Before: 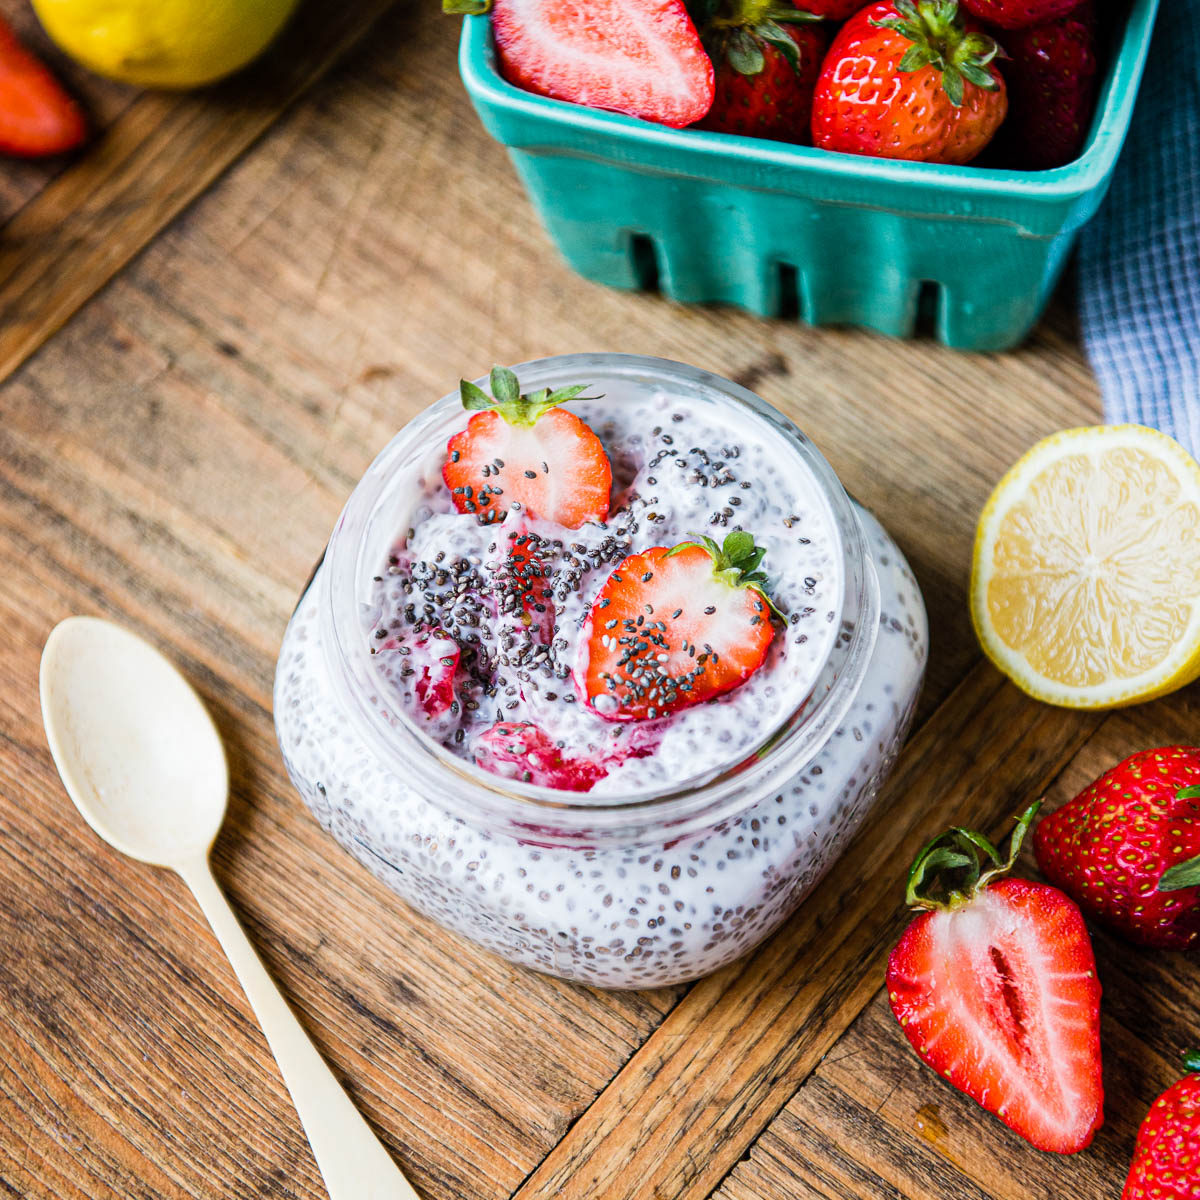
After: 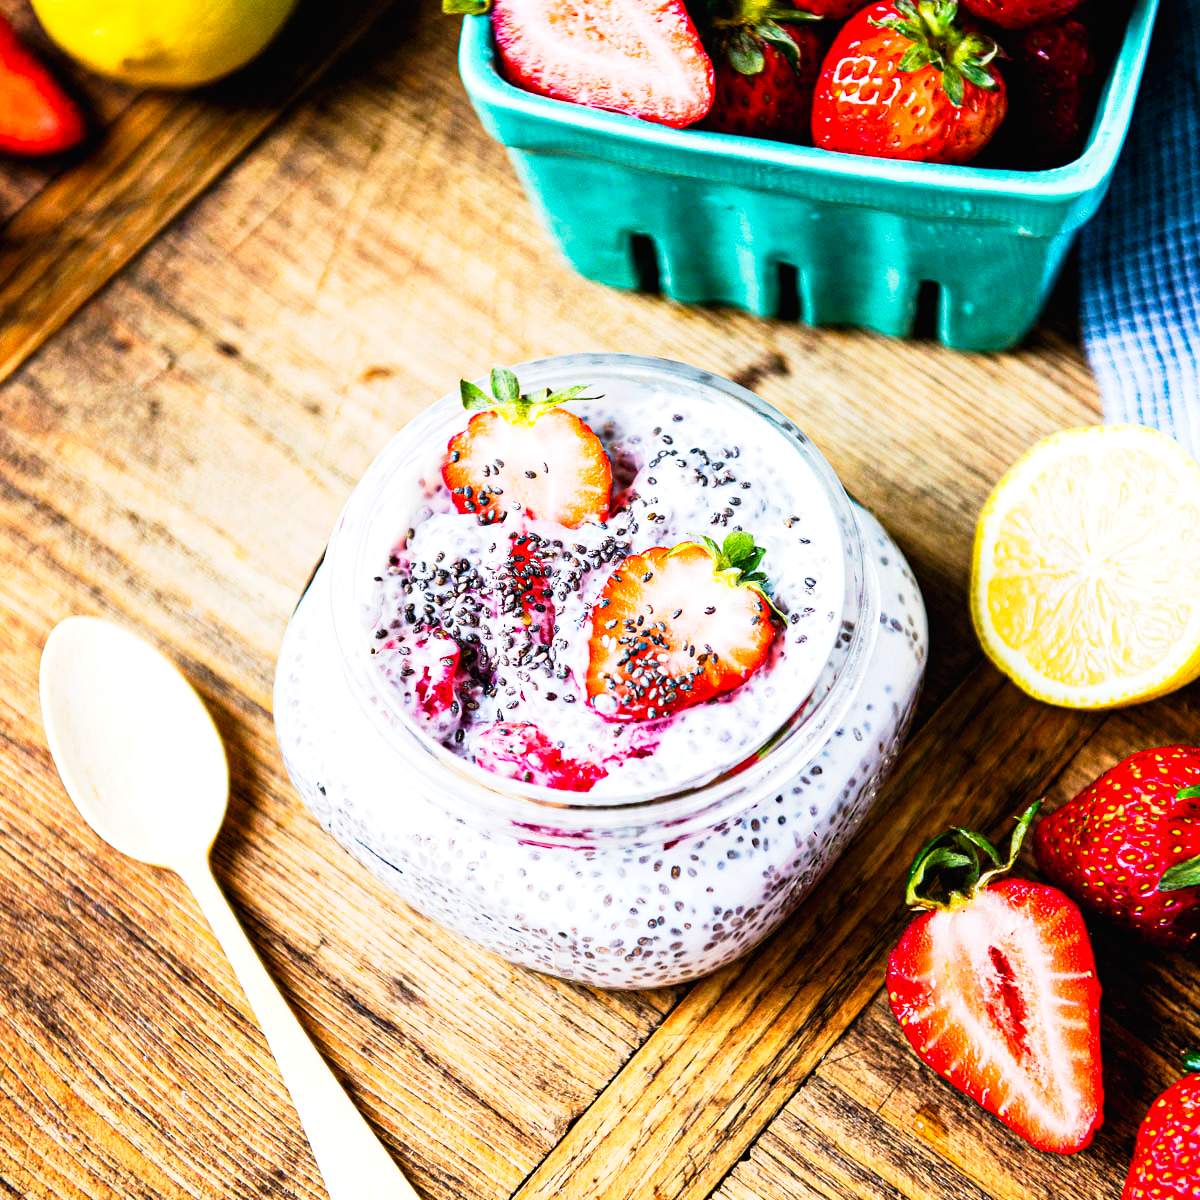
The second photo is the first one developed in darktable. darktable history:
contrast brightness saturation: contrast 0.076, saturation 0.015
exposure: exposure 0.379 EV, compensate exposure bias true, compensate highlight preservation false
tone curve: curves: ch0 [(0.016, 0.011) (0.084, 0.026) (0.469, 0.508) (0.721, 0.862) (1, 1)], preserve colors none
haze removal: compatibility mode true, adaptive false
